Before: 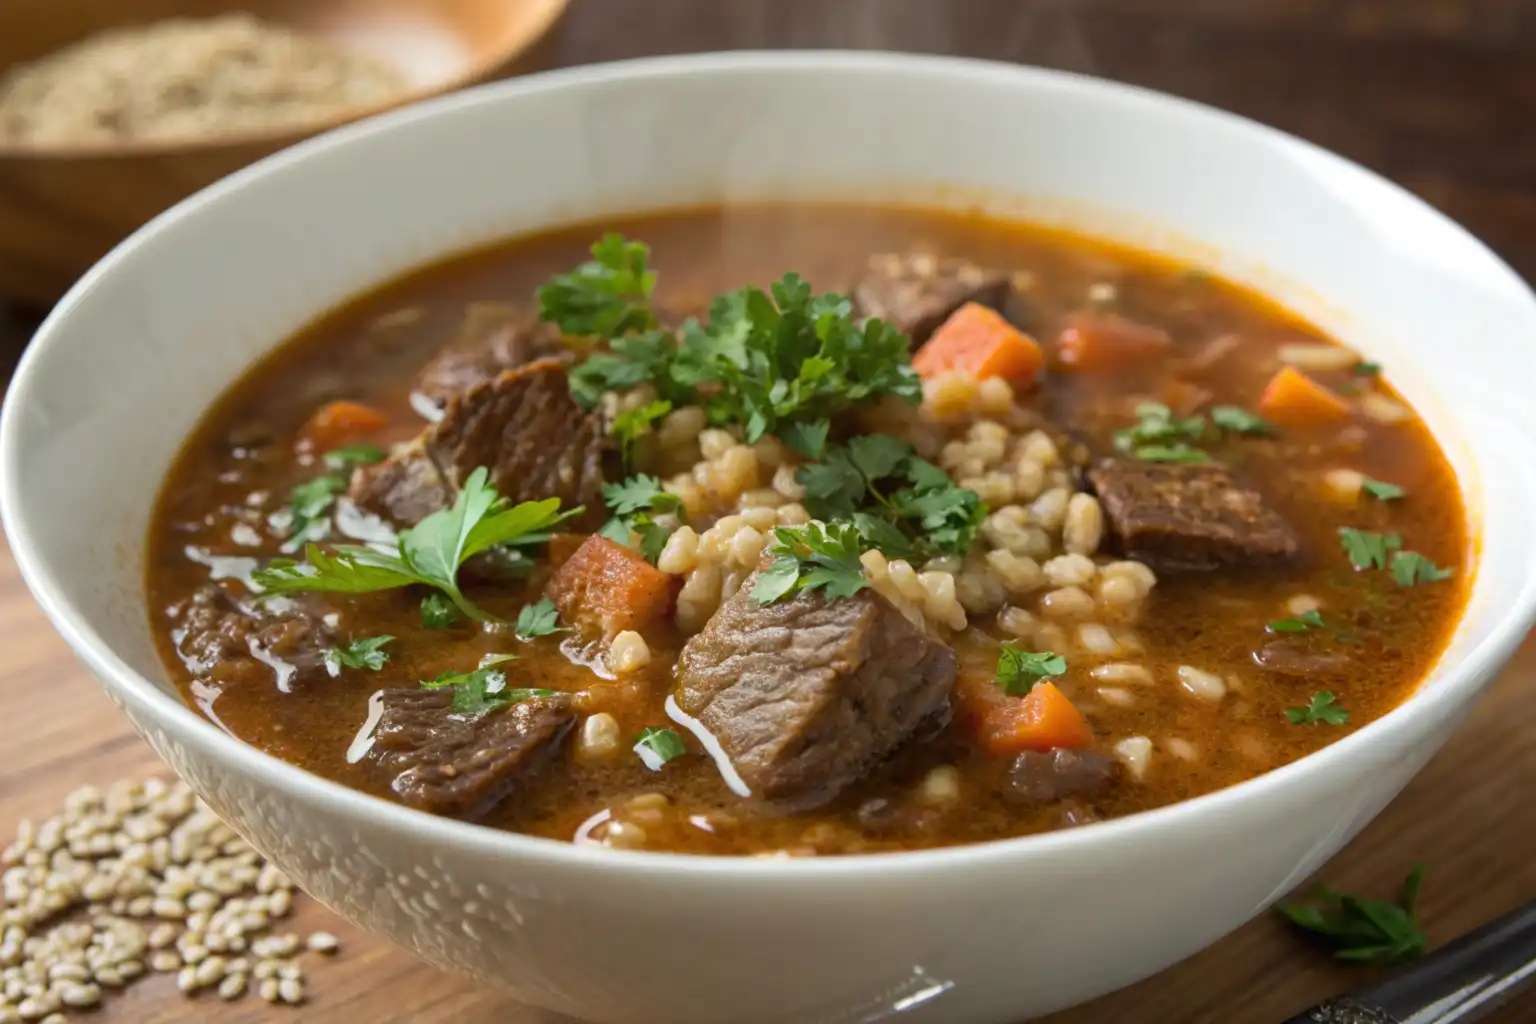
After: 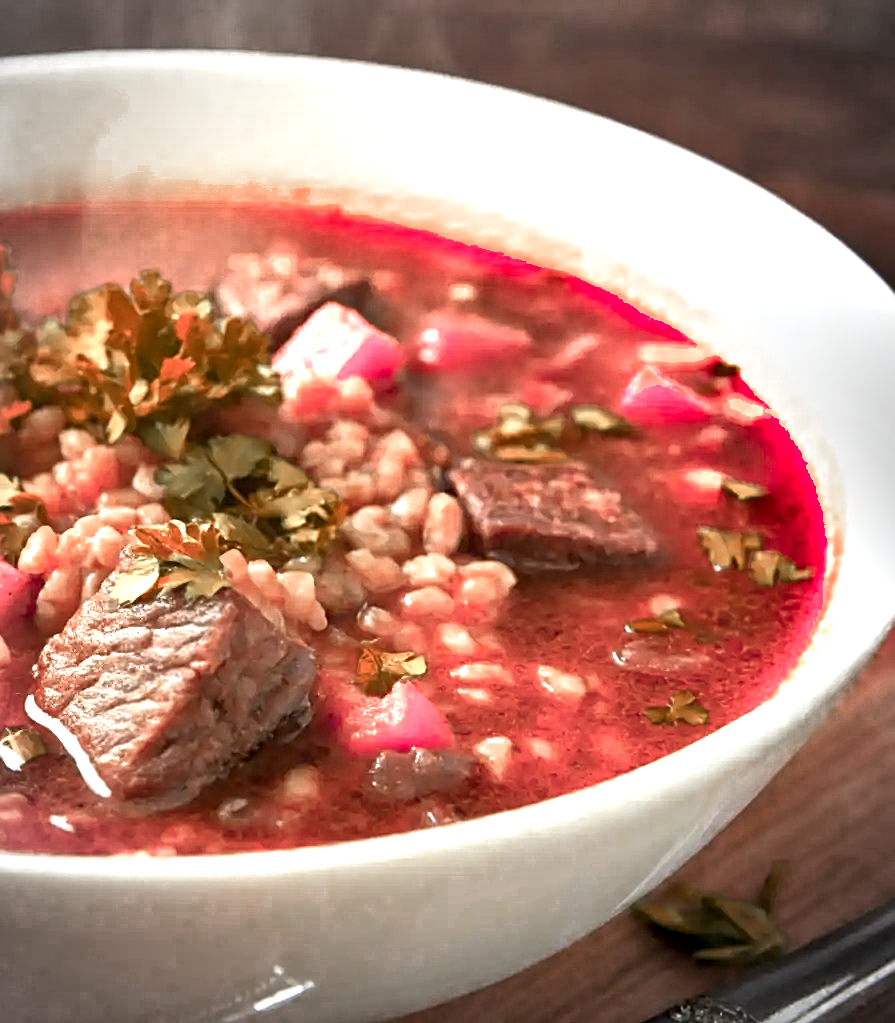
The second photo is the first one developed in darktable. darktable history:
sharpen: on, module defaults
exposure: black level correction 0.001, exposure 1.319 EV, compensate exposure bias true, compensate highlight preservation false
vignetting: brightness -0.451, saturation -0.687
shadows and highlights: shadows 4.59, soften with gaussian
color zones: curves: ch0 [(0.006, 0.385) (0.143, 0.563) (0.243, 0.321) (0.352, 0.464) (0.516, 0.456) (0.625, 0.5) (0.75, 0.5) (0.875, 0.5)]; ch1 [(0, 0.5) (0.134, 0.504) (0.246, 0.463) (0.421, 0.515) (0.5, 0.56) (0.625, 0.5) (0.75, 0.5) (0.875, 0.5)]; ch2 [(0, 0.5) (0.131, 0.426) (0.307, 0.289) (0.38, 0.188) (0.513, 0.216) (0.625, 0.548) (0.75, 0.468) (0.838, 0.396) (0.971, 0.311)]
crop: left 41.711%
local contrast: highlights 107%, shadows 97%, detail 119%, midtone range 0.2
